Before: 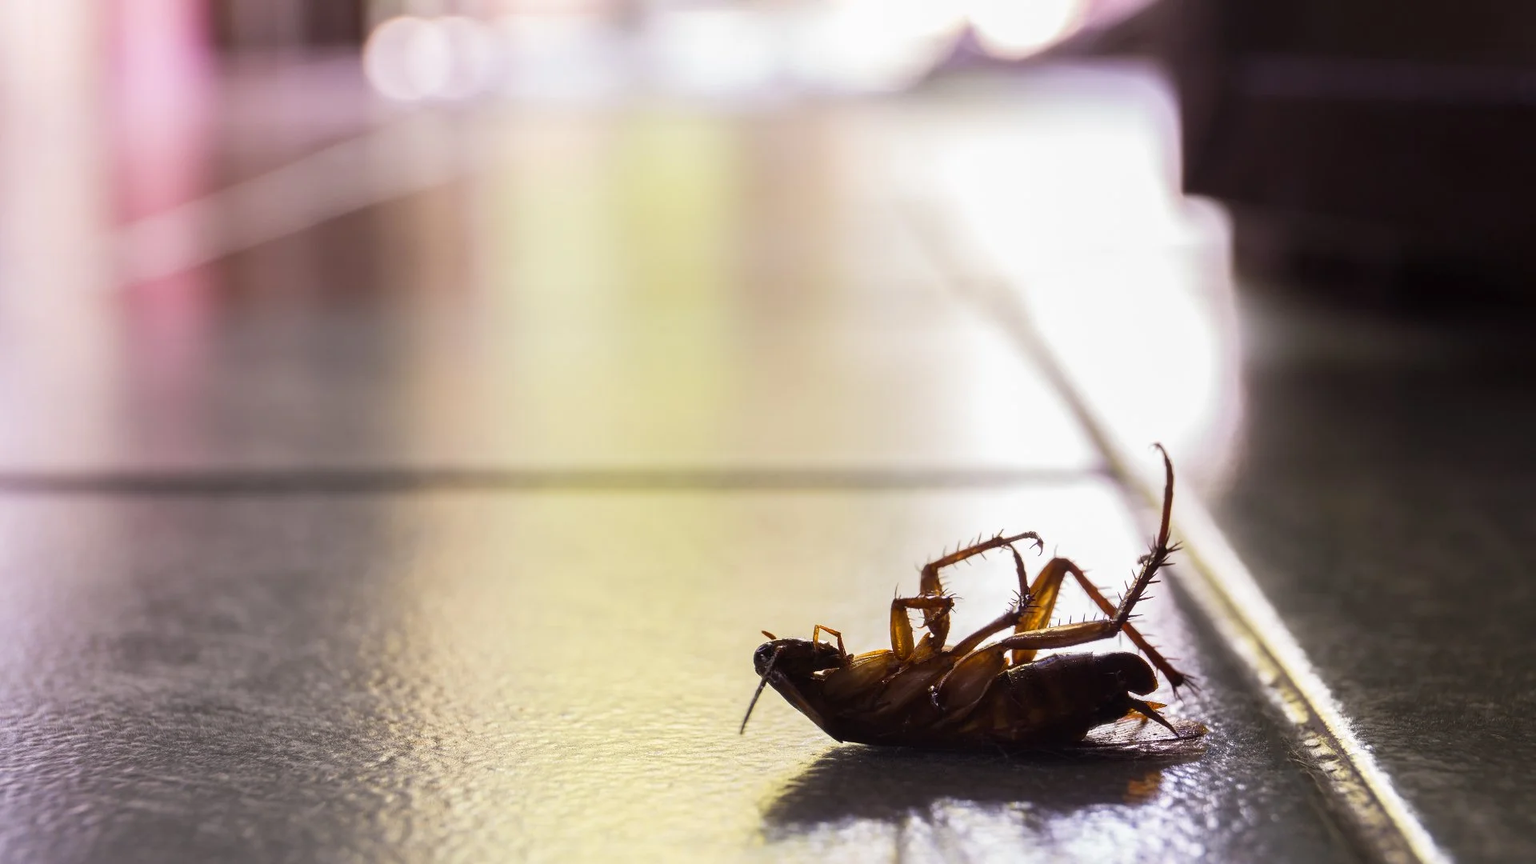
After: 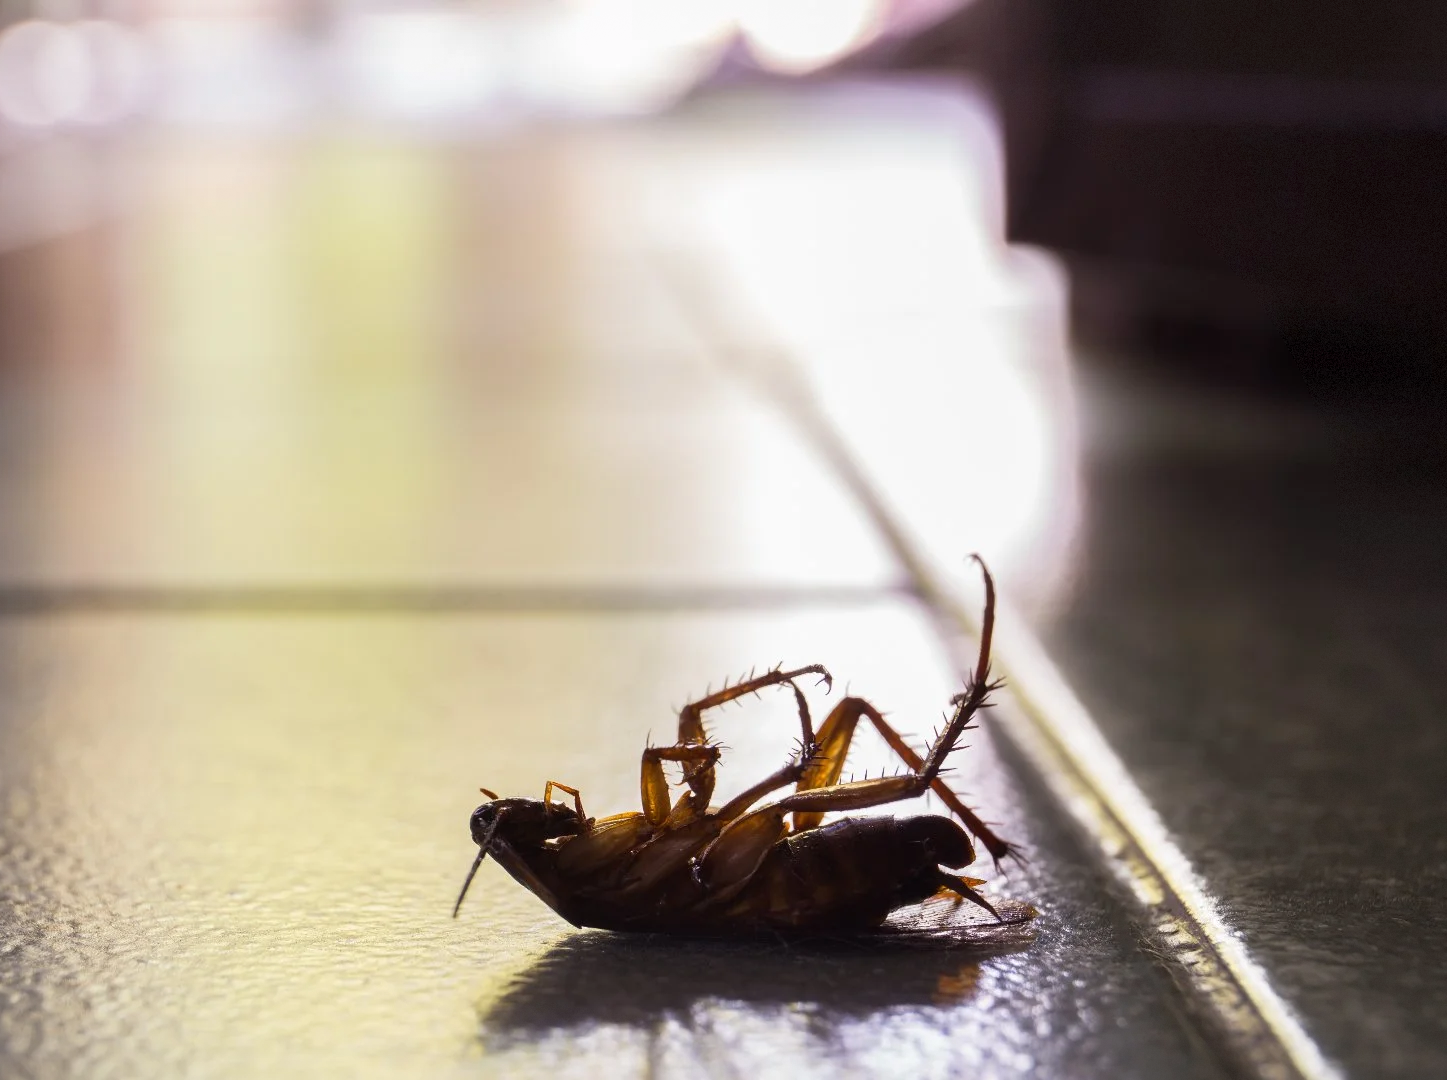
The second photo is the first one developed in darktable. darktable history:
crop and rotate: left 24.6%
vignetting: fall-off start 85%, fall-off radius 80%, brightness -0.182, saturation -0.3, width/height ratio 1.219, dithering 8-bit output, unbound false
